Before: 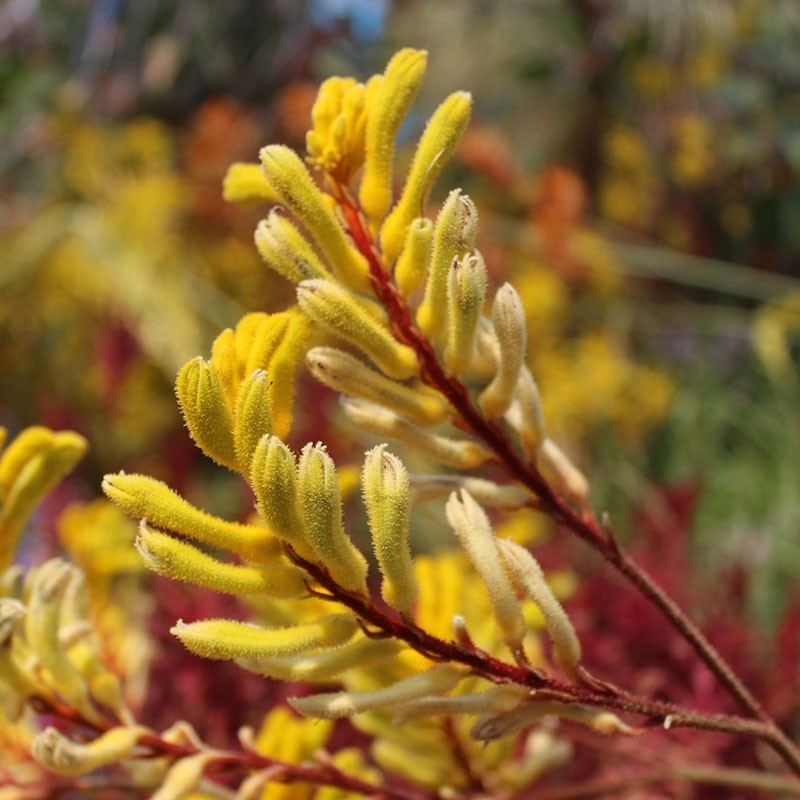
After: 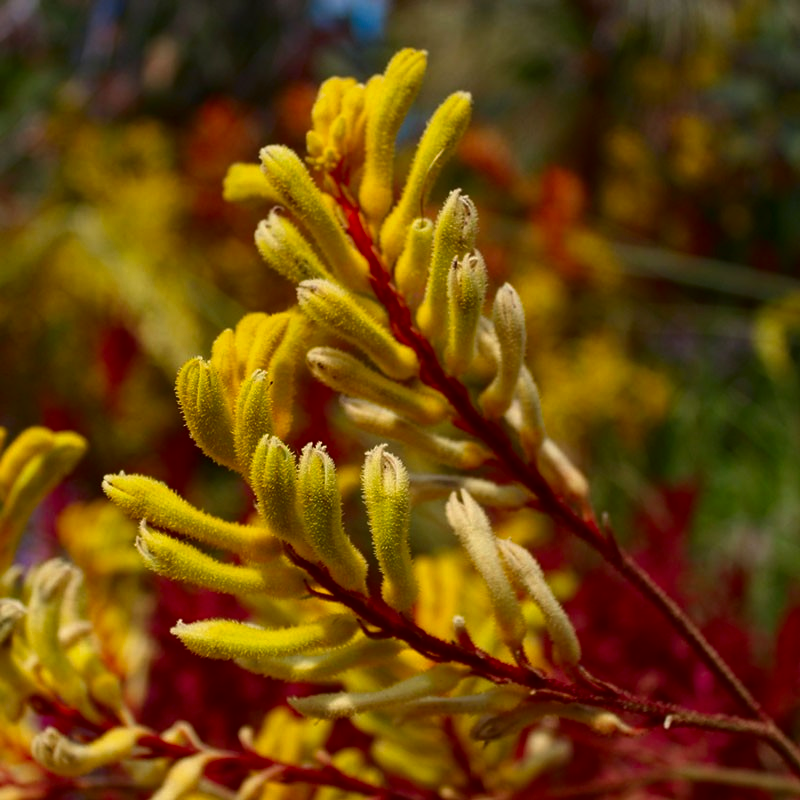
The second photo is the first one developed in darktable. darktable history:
contrast brightness saturation: brightness -0.245, saturation 0.203
